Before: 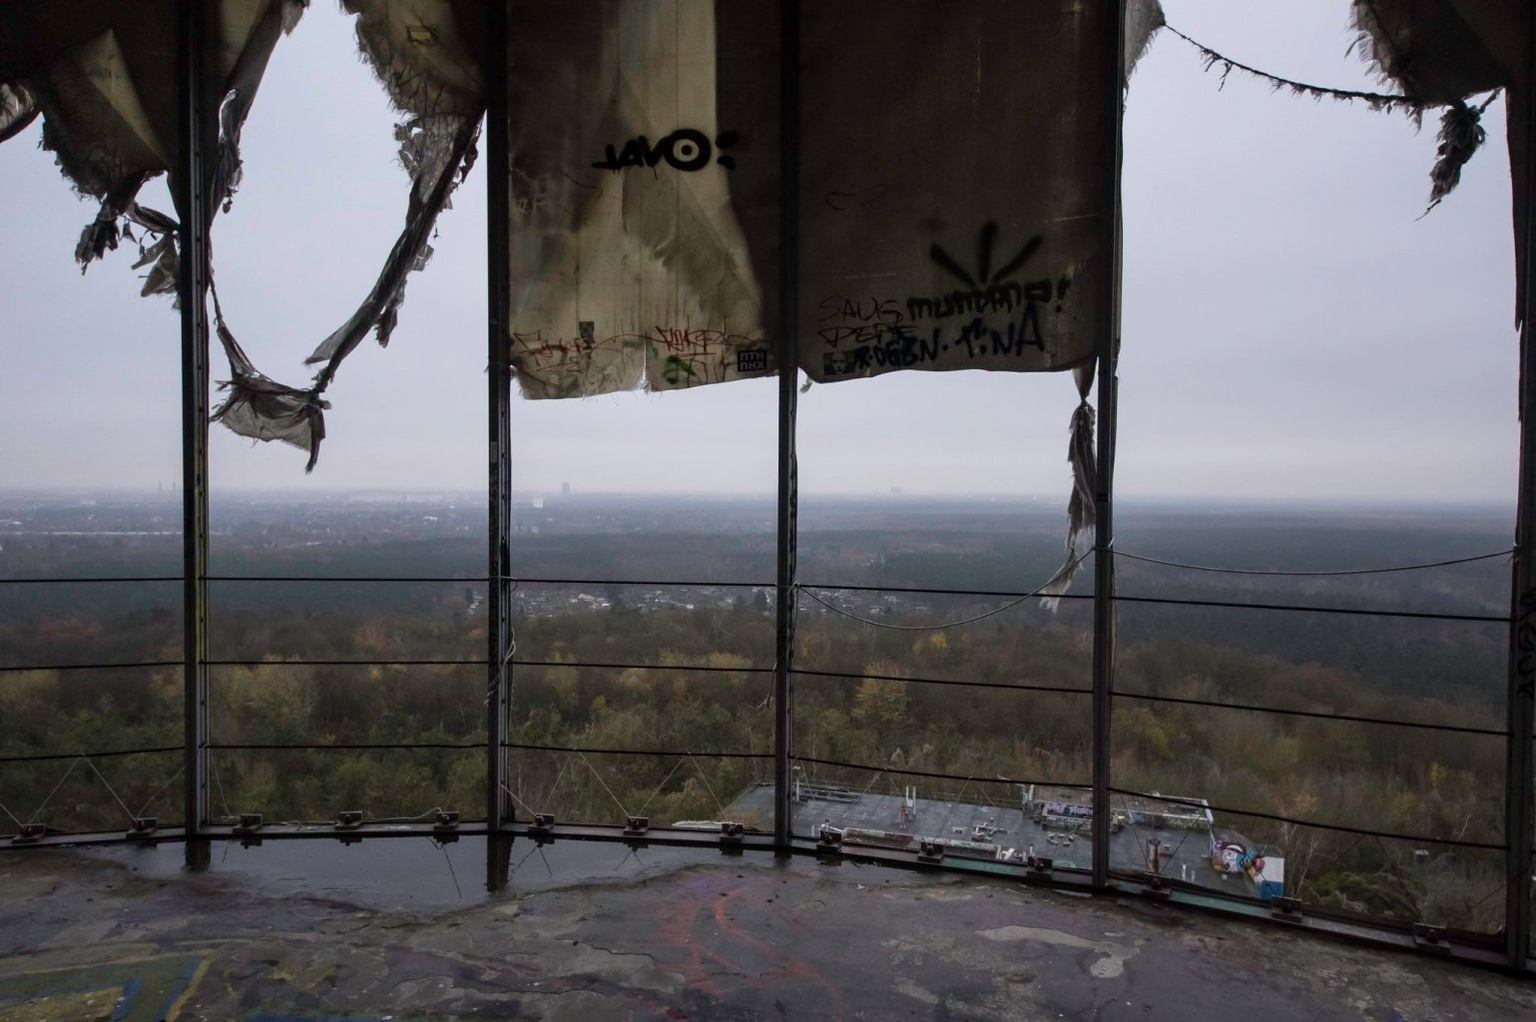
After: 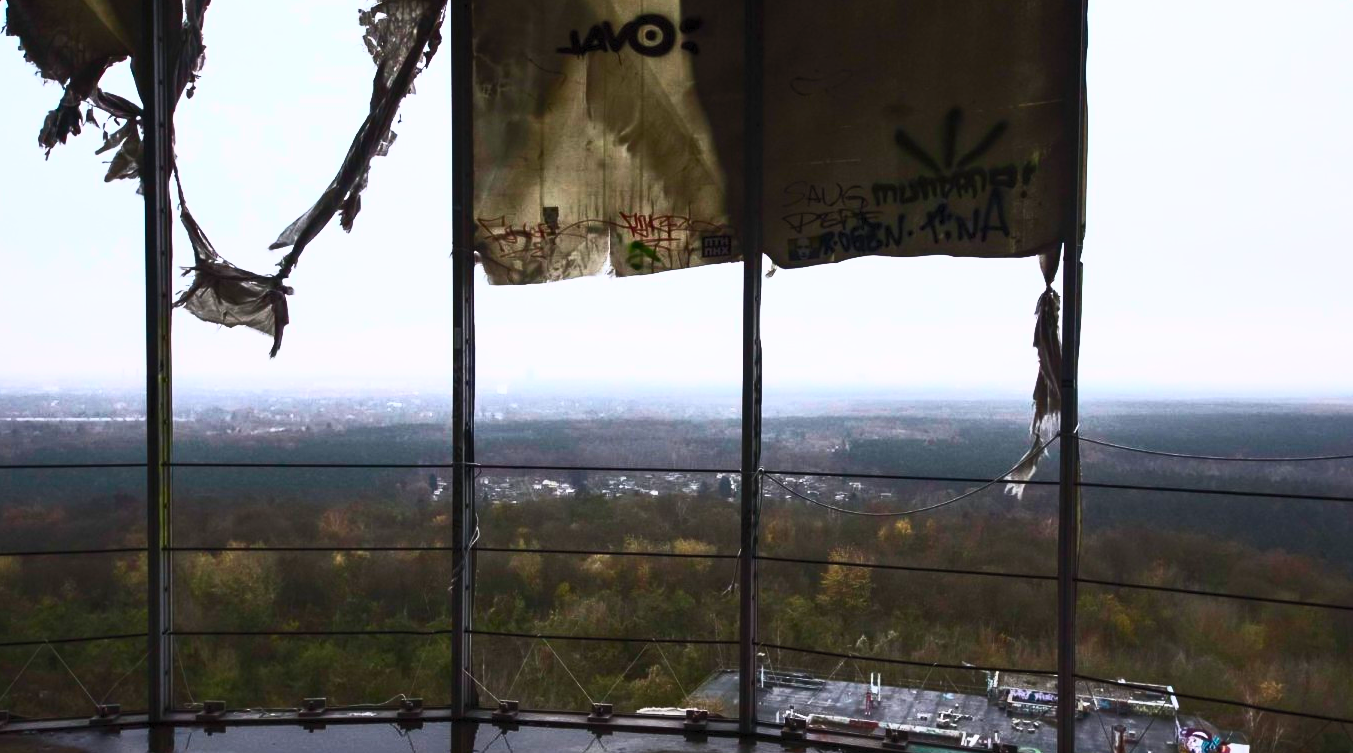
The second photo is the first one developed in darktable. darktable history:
crop and rotate: left 2.425%, top 11.305%, right 9.6%, bottom 15.08%
contrast brightness saturation: contrast 0.83, brightness 0.59, saturation 0.59
